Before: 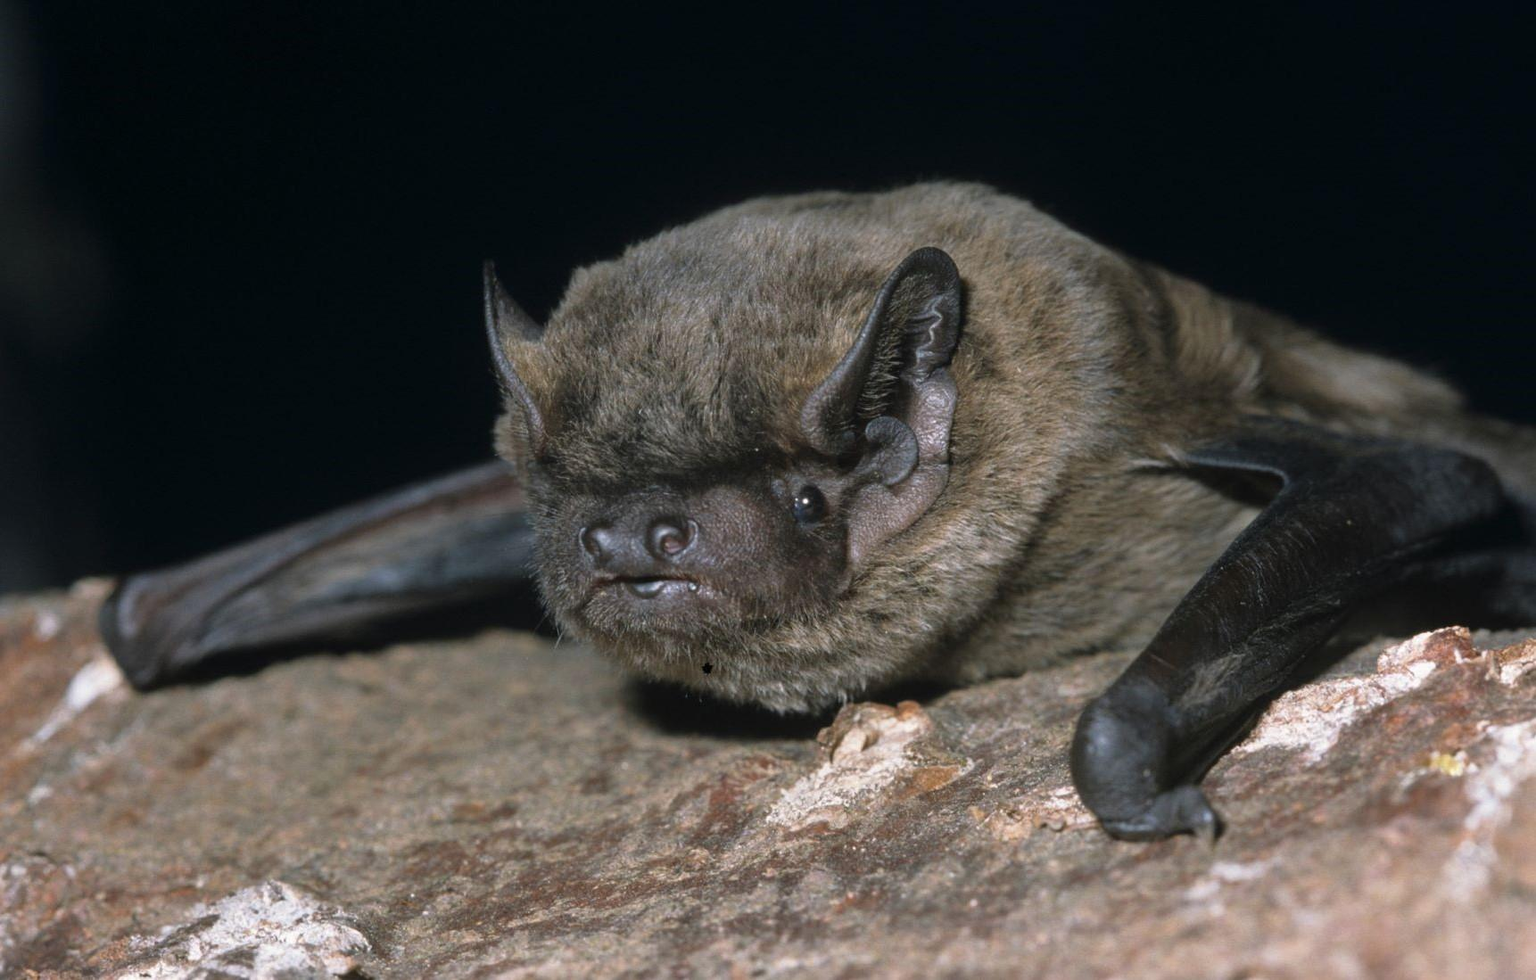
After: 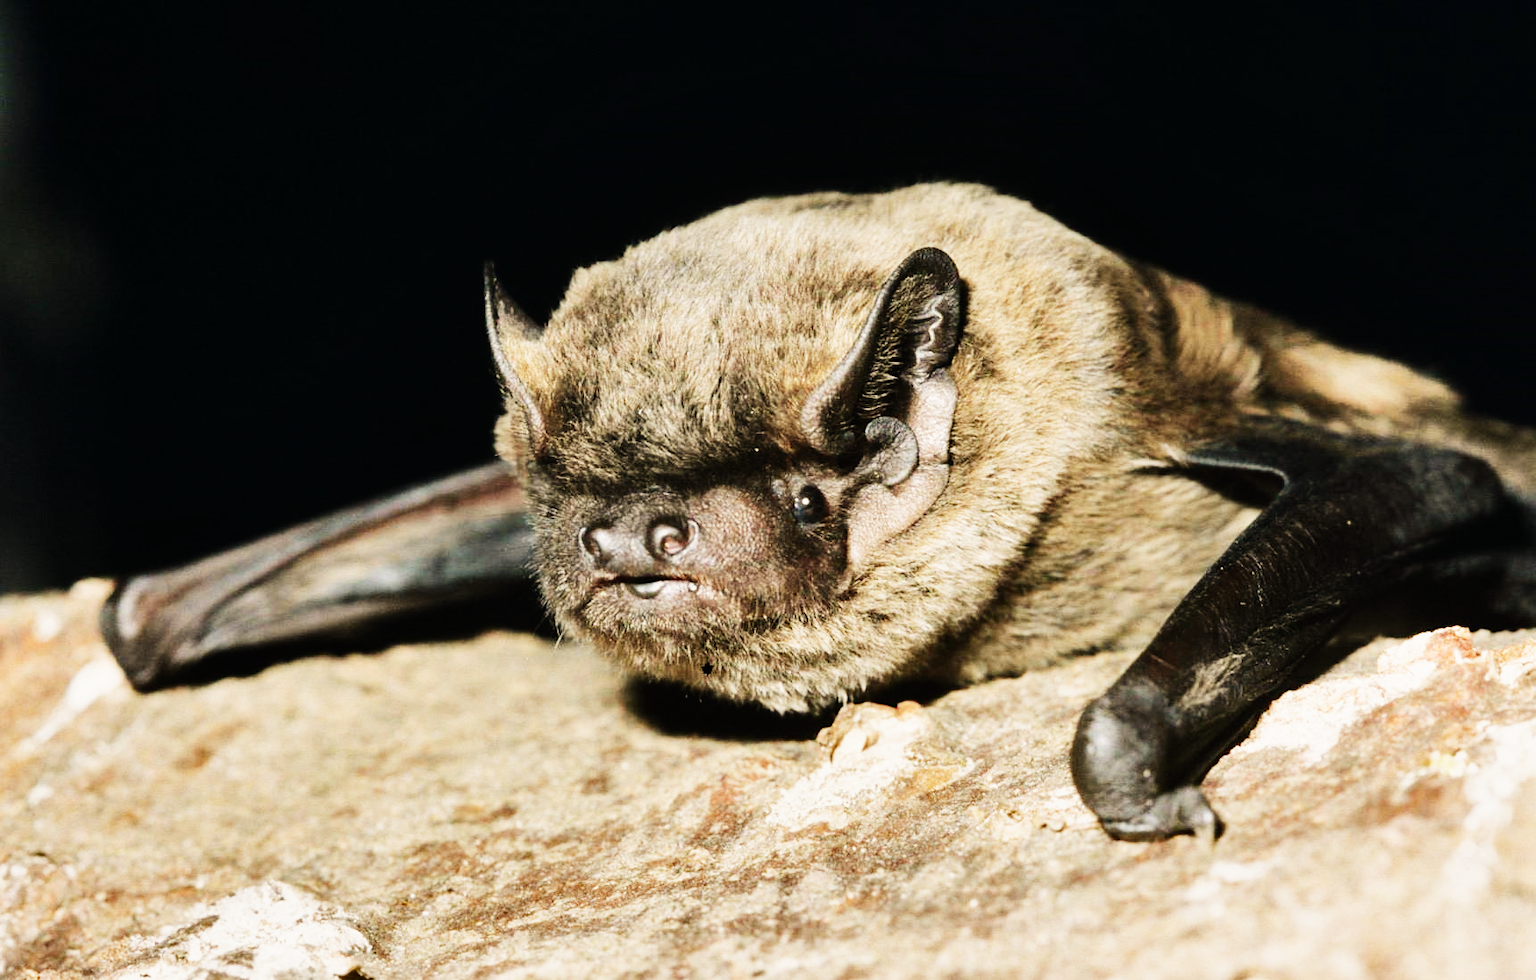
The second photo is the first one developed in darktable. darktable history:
tone equalizer: -8 EV 0.001 EV, -7 EV -0.002 EV, -6 EV 0.002 EV, -5 EV -0.03 EV, -4 EV -0.116 EV, -3 EV -0.169 EV, -2 EV 0.24 EV, -1 EV 0.702 EV, +0 EV 0.493 EV
sigmoid: contrast 2, skew -0.2, preserve hue 0%, red attenuation 0.1, red rotation 0.035, green attenuation 0.1, green rotation -0.017, blue attenuation 0.15, blue rotation -0.052, base primaries Rec2020
shadows and highlights: soften with gaussian
white balance: red 1.123, blue 0.83
exposure: black level correction 0, exposure 1.198 EV, compensate exposure bias true, compensate highlight preservation false
